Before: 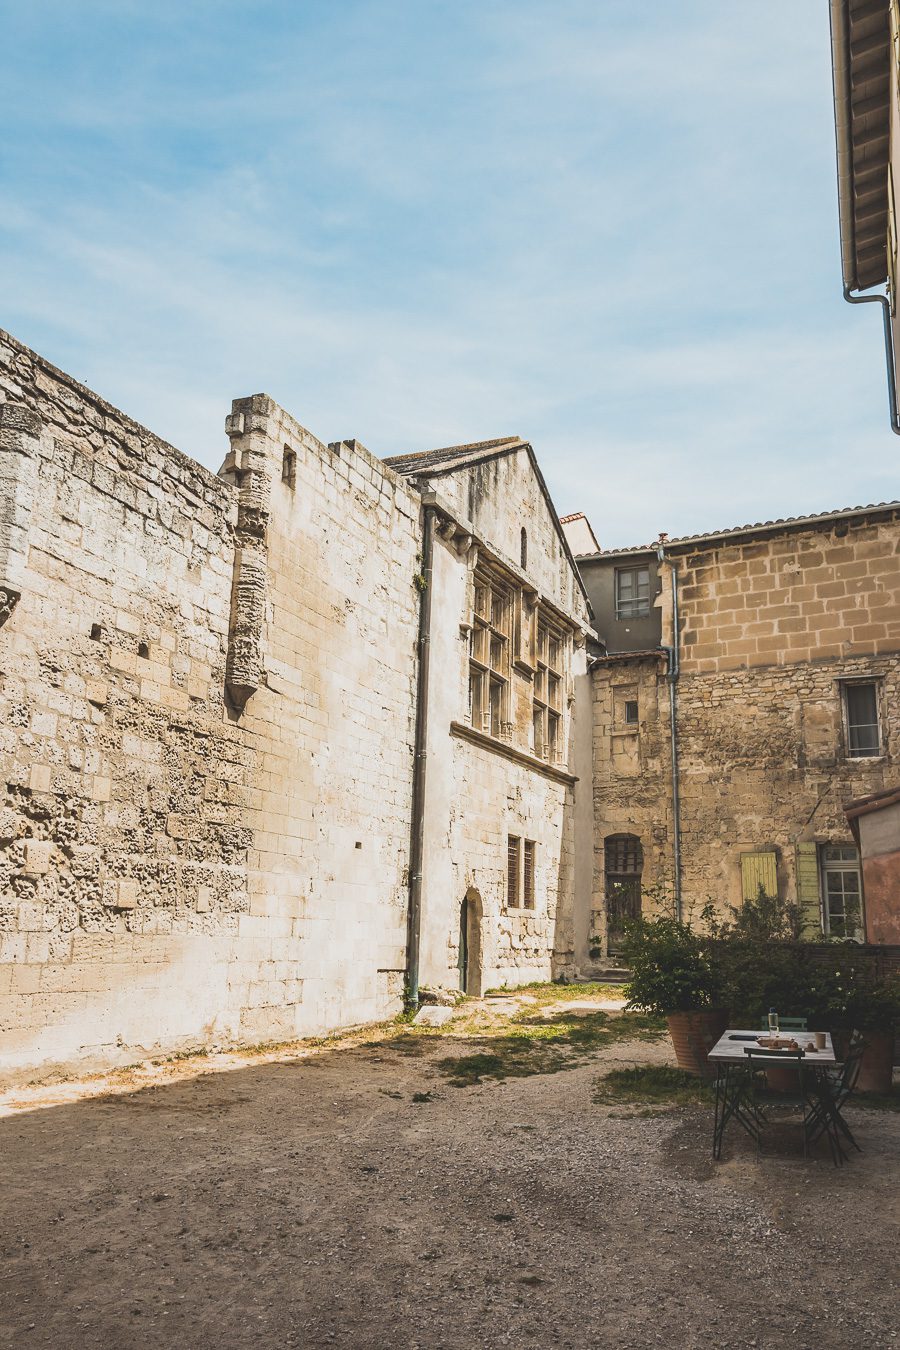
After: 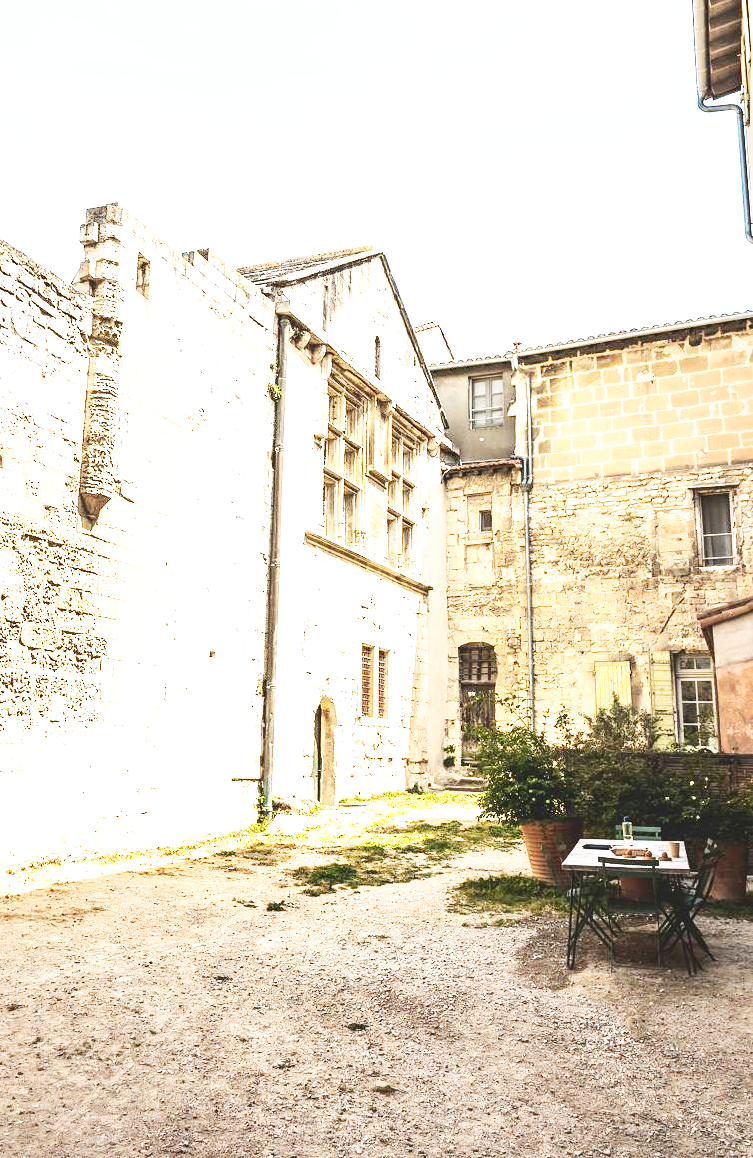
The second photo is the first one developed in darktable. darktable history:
exposure: black level correction -0.006, exposure 1 EV, compensate highlight preservation false
color balance rgb: perceptual saturation grading › global saturation 0.275%, global vibrance 14.326%
contrast brightness saturation: contrast 0.185, brightness -0.244, saturation 0.106
crop: left 16.297%, top 14.189%
base curve: curves: ch0 [(0, 0) (0.007, 0.004) (0.027, 0.03) (0.046, 0.07) (0.207, 0.54) (0.442, 0.872) (0.673, 0.972) (1, 1)], preserve colors none
